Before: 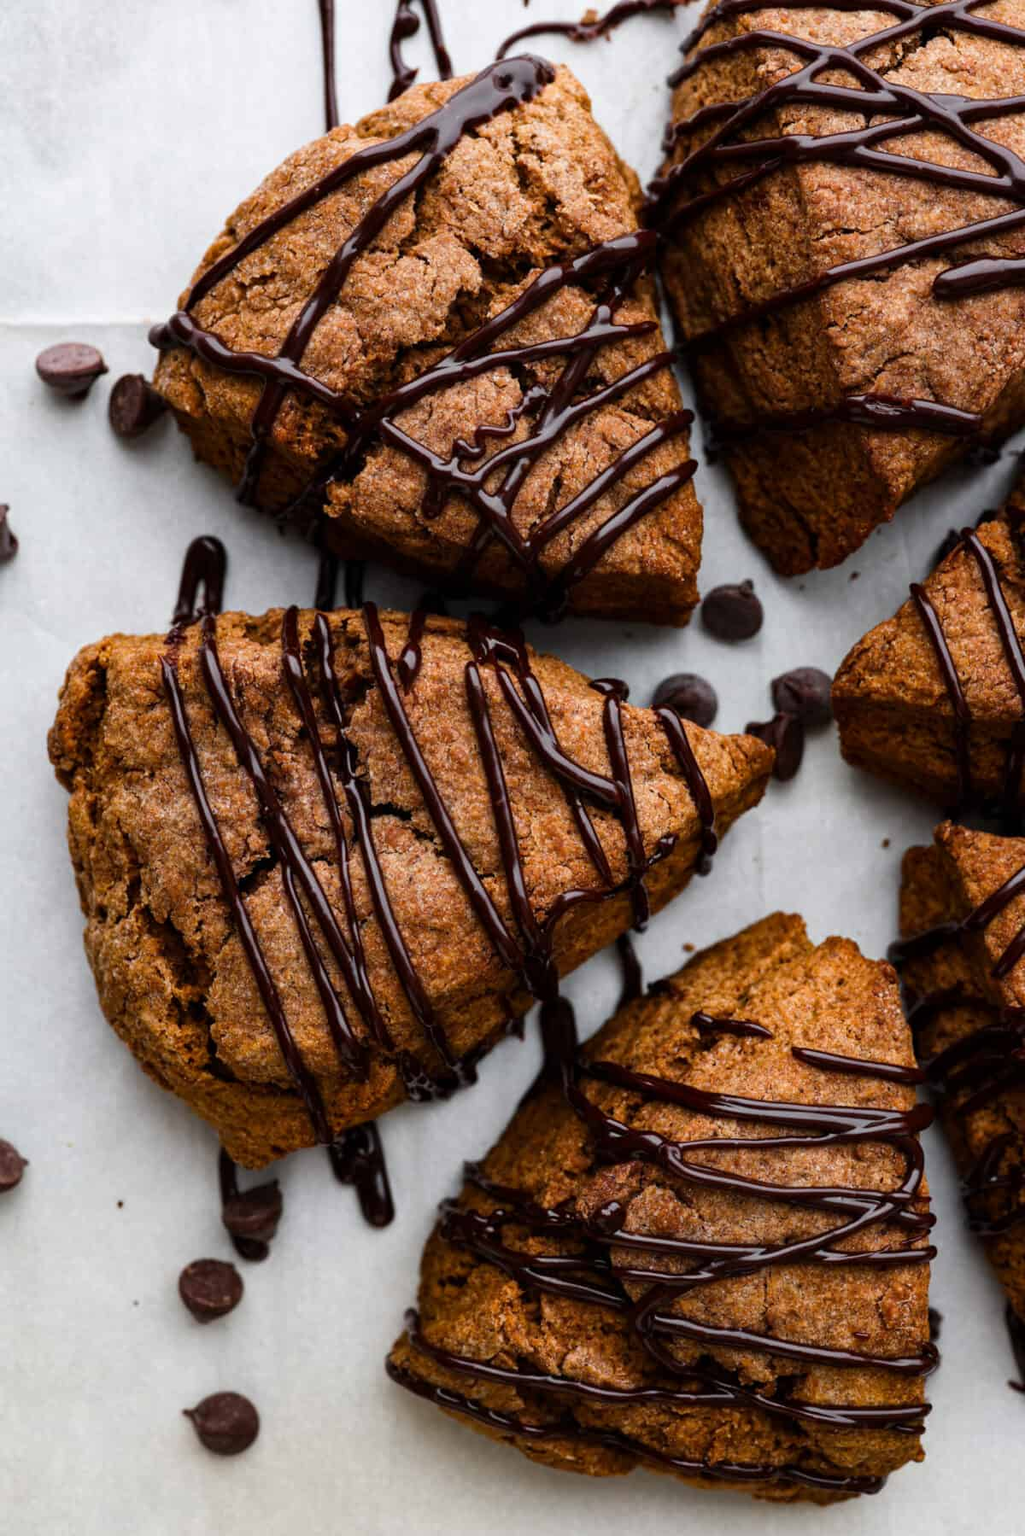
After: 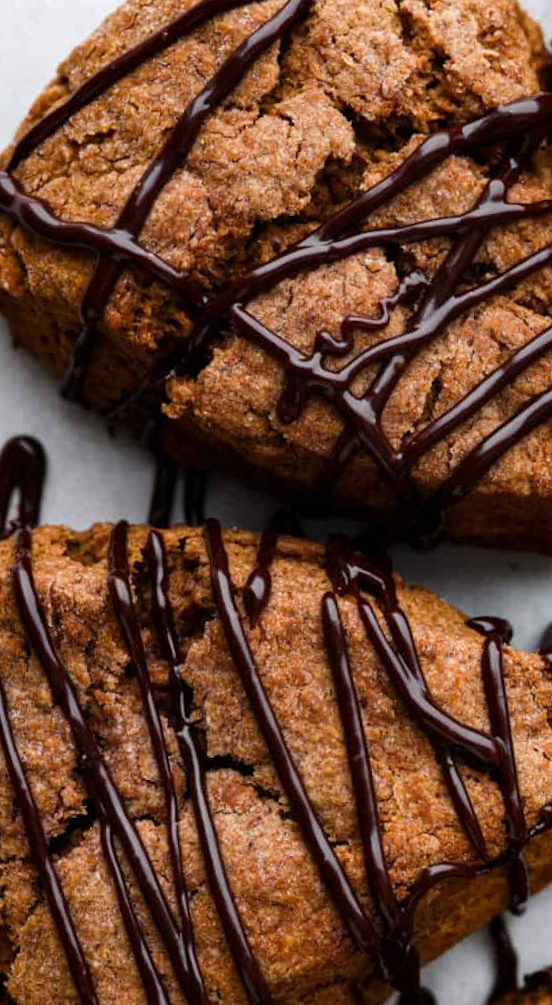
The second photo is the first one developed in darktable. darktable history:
crop: left 20.248%, top 10.86%, right 35.675%, bottom 34.321%
rotate and perspective: rotation 1.72°, automatic cropping off
white balance: emerald 1
